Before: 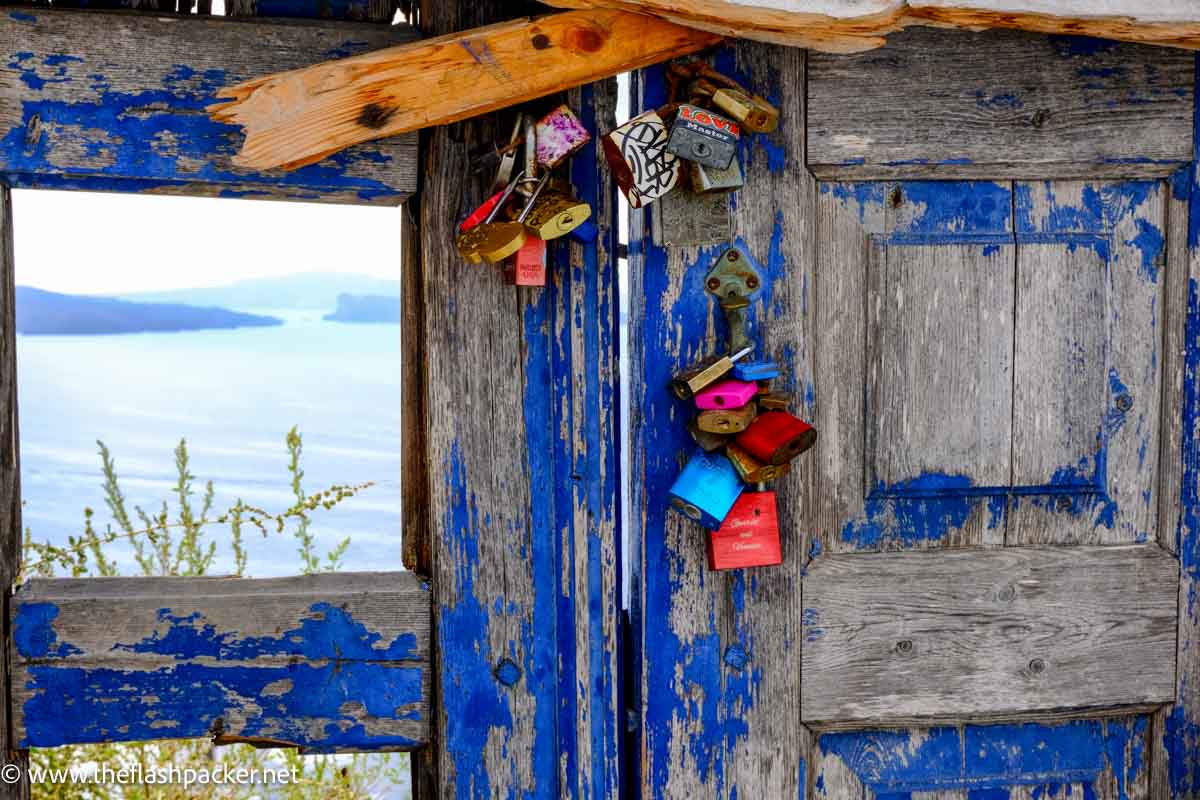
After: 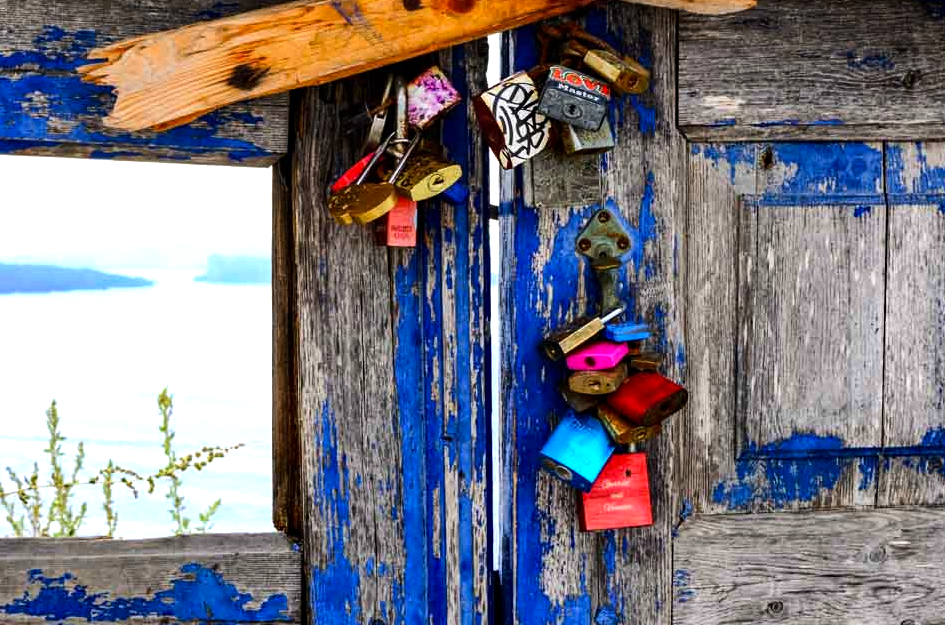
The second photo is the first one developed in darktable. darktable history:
tone equalizer: -8 EV -0.75 EV, -7 EV -0.7 EV, -6 EV -0.6 EV, -5 EV -0.4 EV, -3 EV 0.4 EV, -2 EV 0.6 EV, -1 EV 0.7 EV, +0 EV 0.75 EV, edges refinement/feathering 500, mask exposure compensation -1.57 EV, preserve details no
crop and rotate: left 10.77%, top 5.1%, right 10.41%, bottom 16.76%
haze removal: compatibility mode true, adaptive false
